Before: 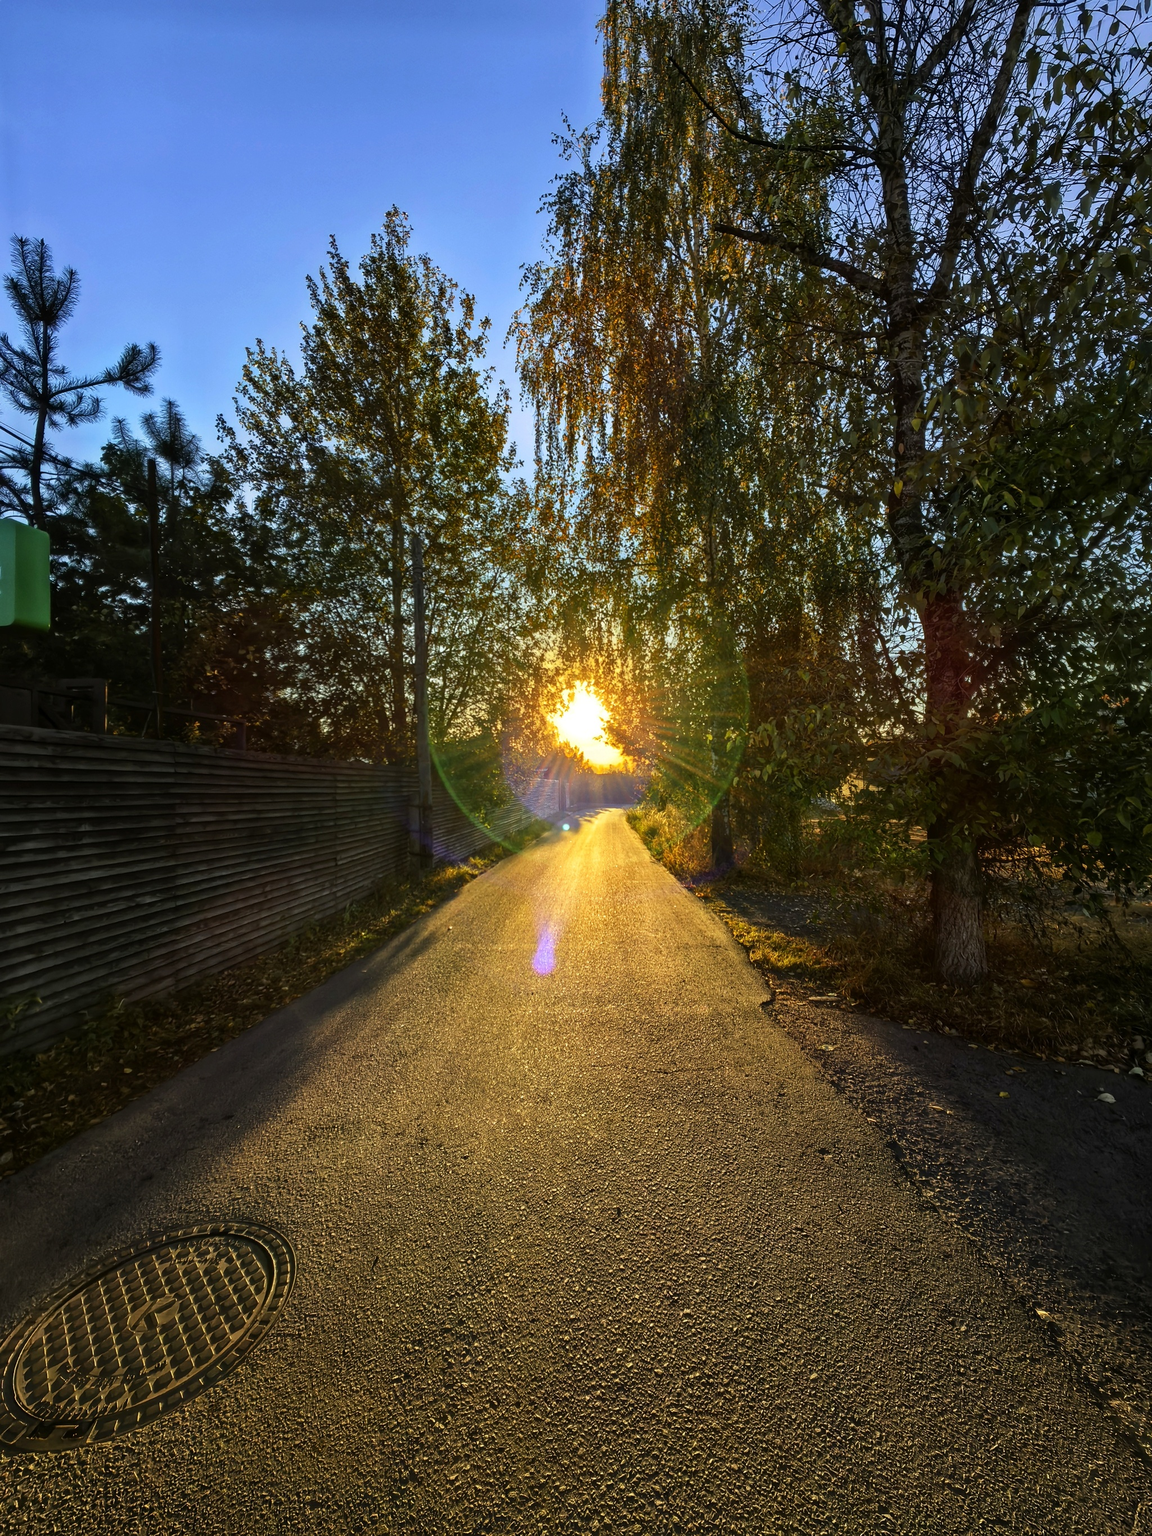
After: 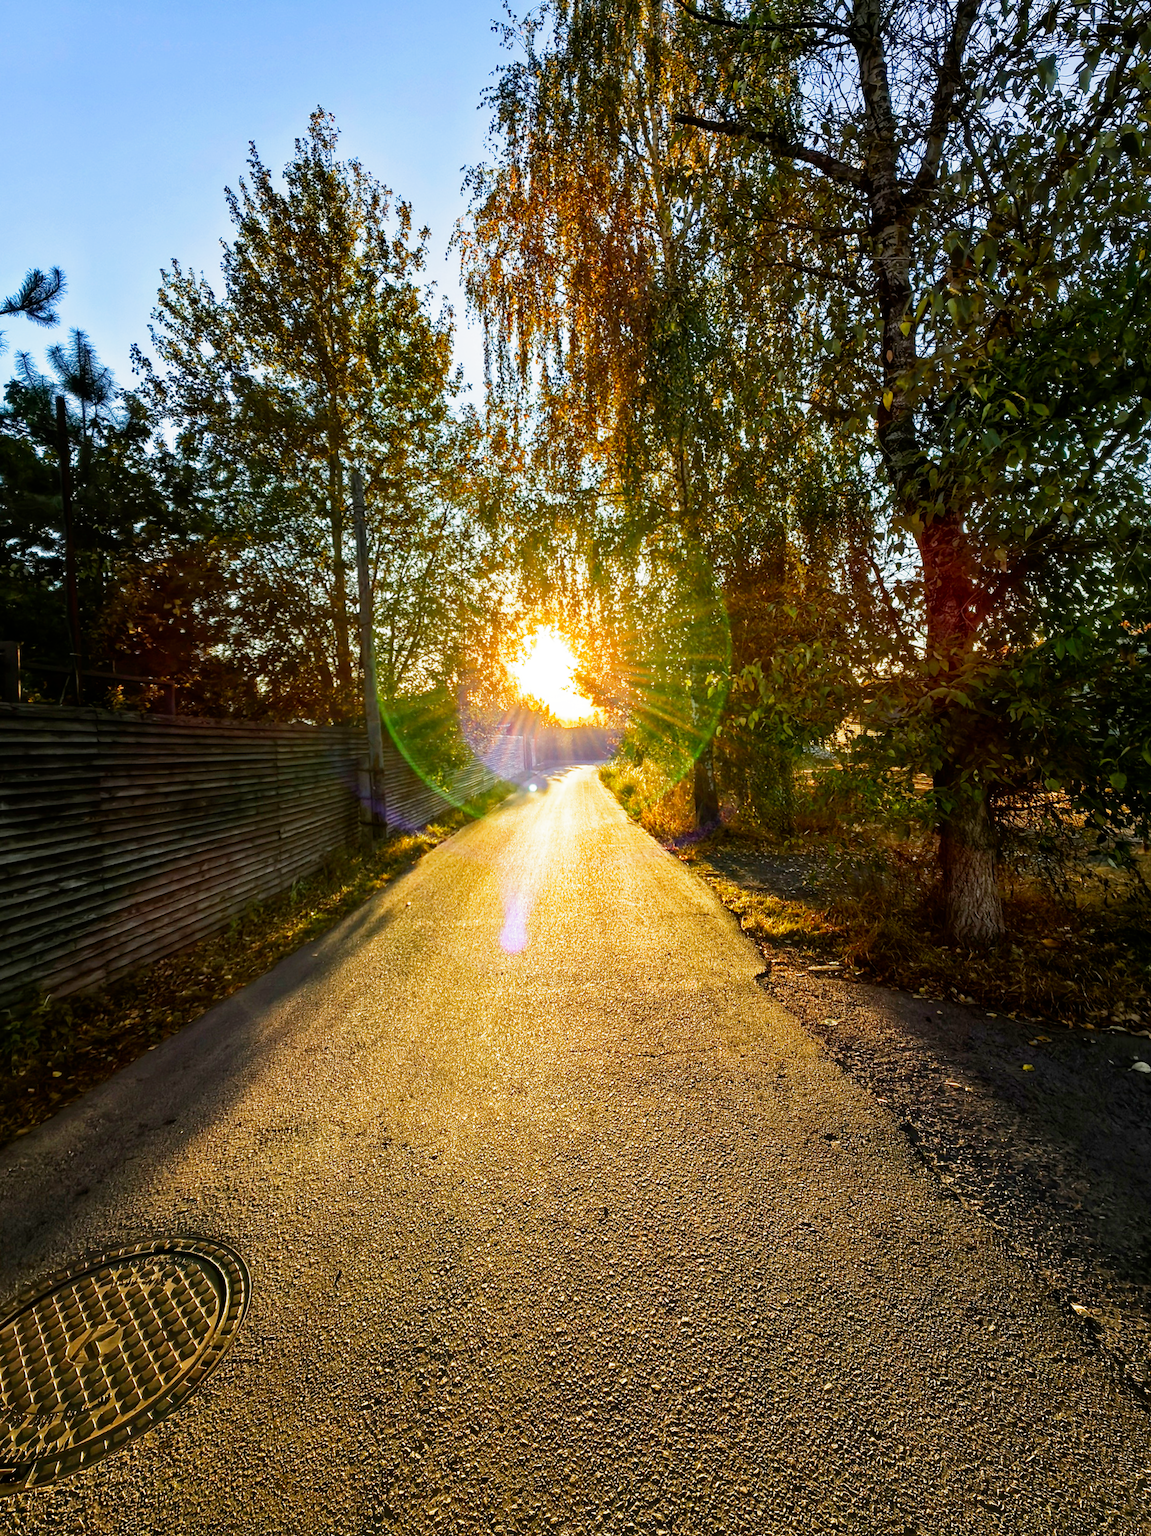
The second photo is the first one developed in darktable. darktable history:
filmic rgb: middle gray luminance 9.23%, black relative exposure -10.55 EV, white relative exposure 3.45 EV, threshold 6 EV, target black luminance 0%, hardness 5.98, latitude 59.69%, contrast 1.087, highlights saturation mix 5%, shadows ↔ highlights balance 29.23%, add noise in highlights 0, preserve chrominance no, color science v3 (2019), use custom middle-gray values true, iterations of high-quality reconstruction 0, contrast in highlights soft, enable highlight reconstruction true
crop and rotate: angle 1.96°, left 5.673%, top 5.673%
